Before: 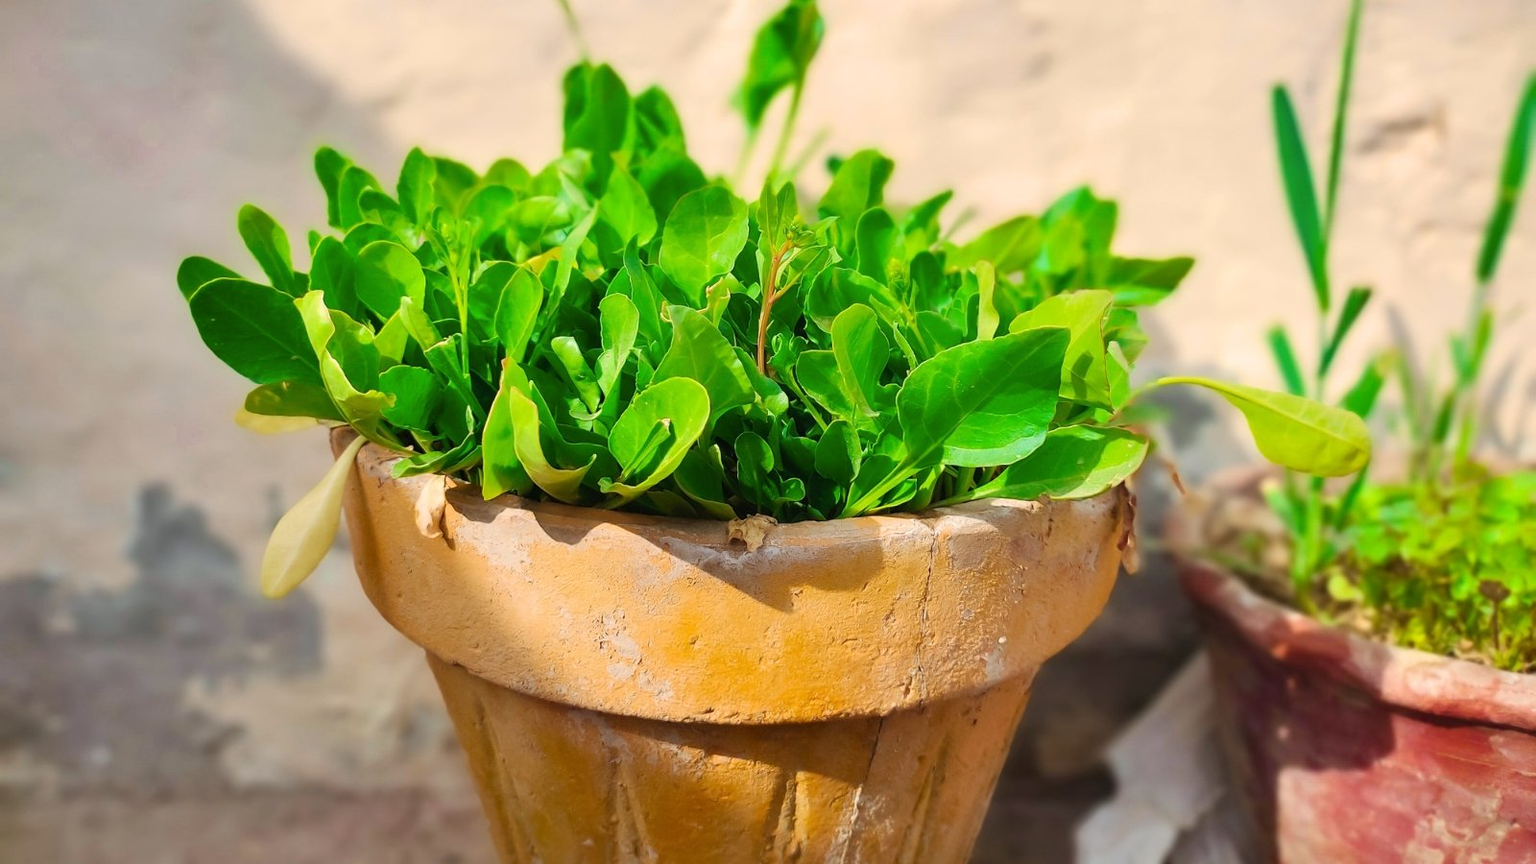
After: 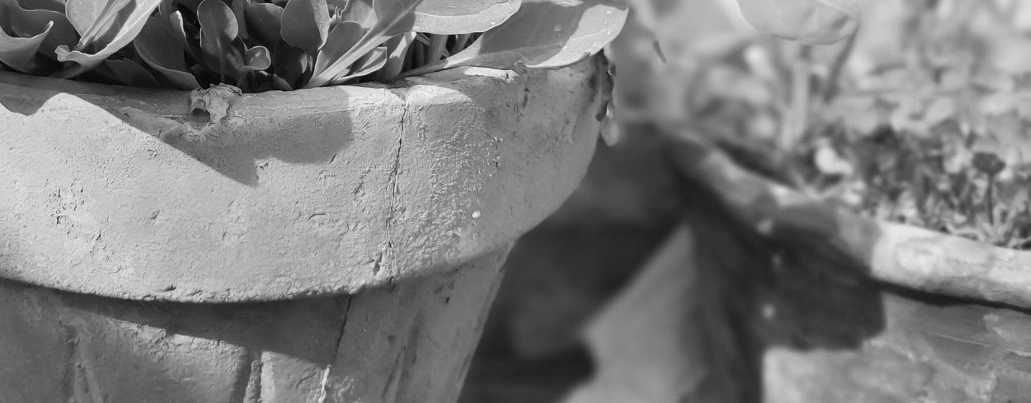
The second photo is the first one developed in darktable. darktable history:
monochrome: on, module defaults
crop and rotate: left 35.509%, top 50.238%, bottom 4.934%
